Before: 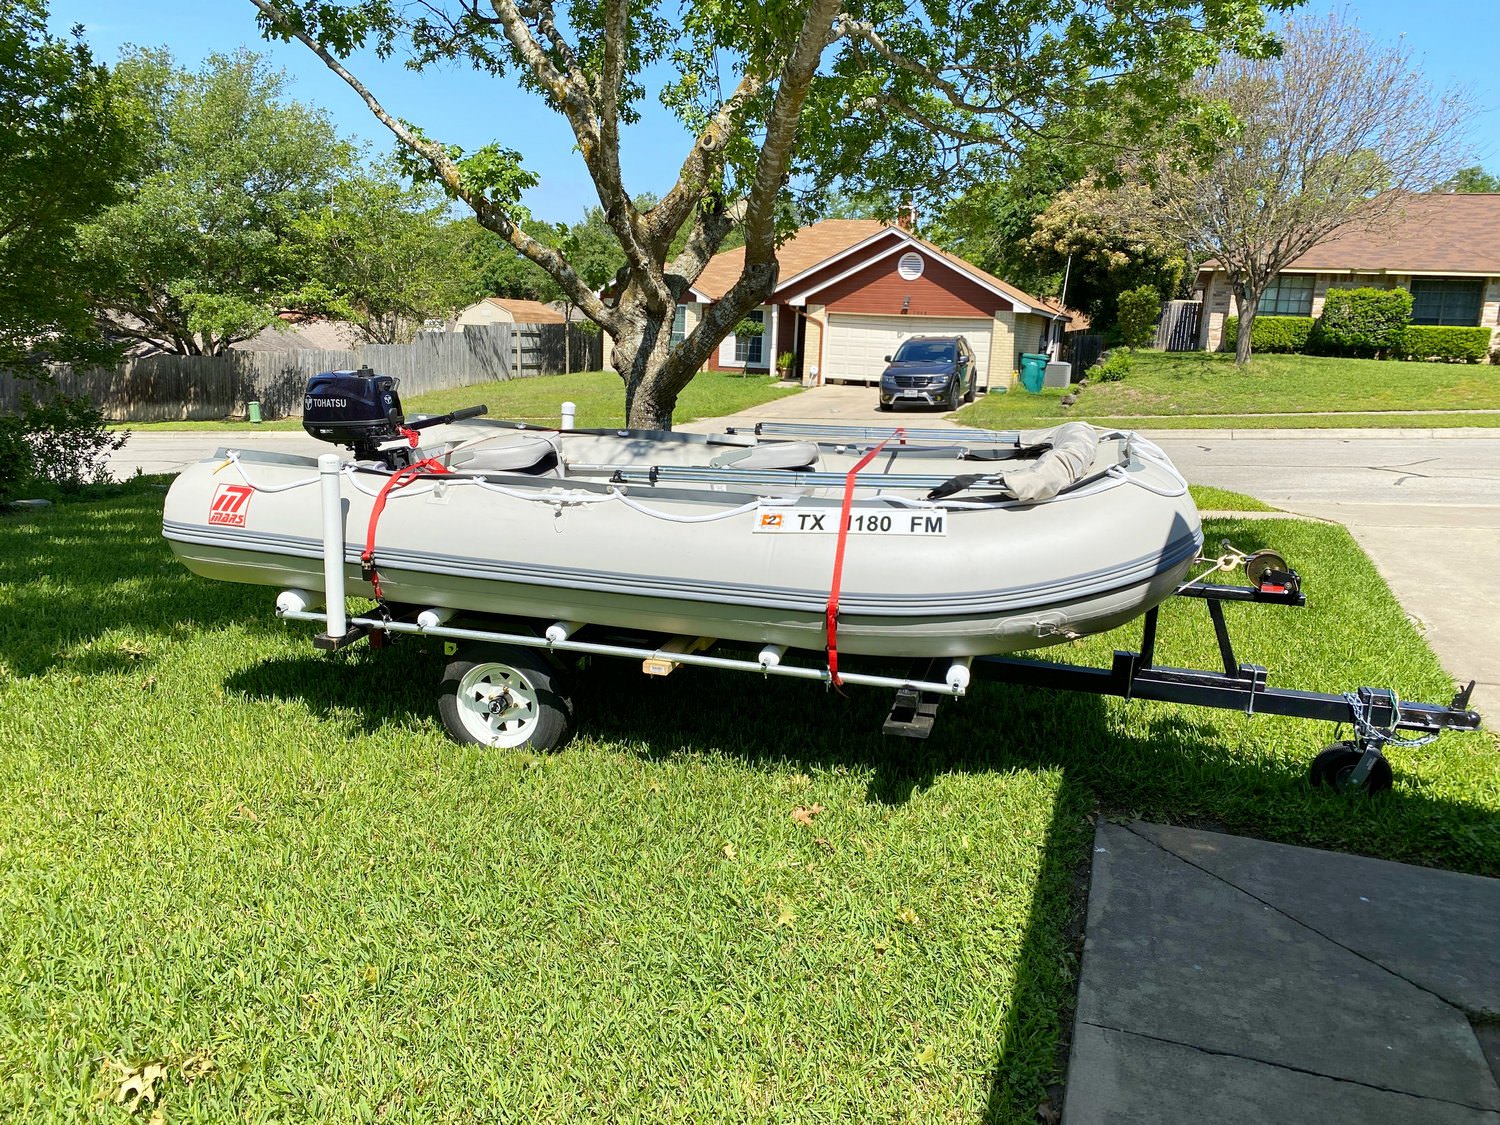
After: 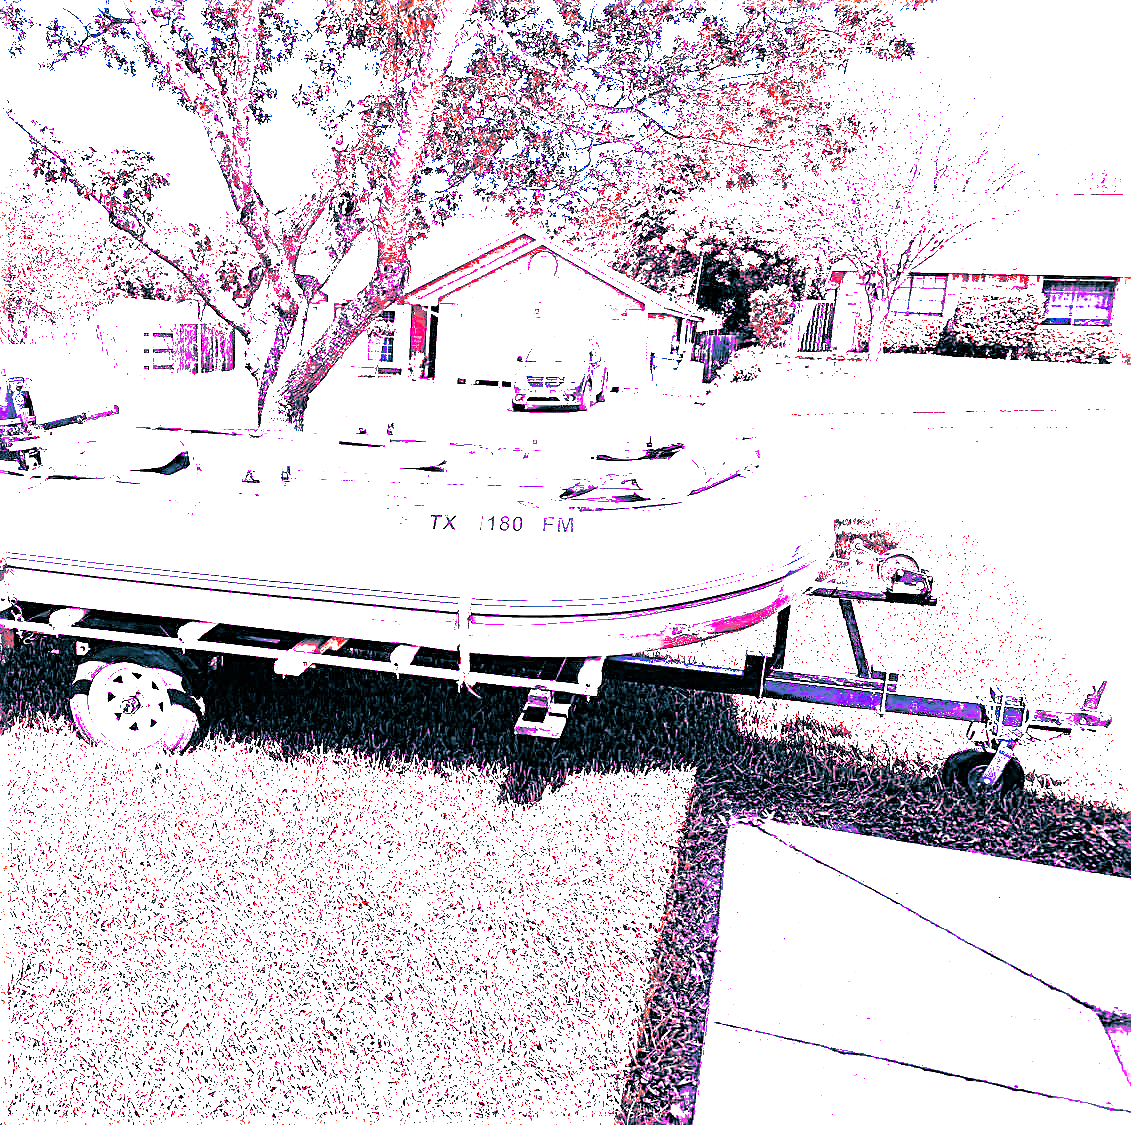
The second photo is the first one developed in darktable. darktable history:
crop and rotate: left 24.6%
sharpen: radius 3.025, amount 0.757
white balance: red 8, blue 8
split-toning: shadows › hue 212.4°, balance -70
